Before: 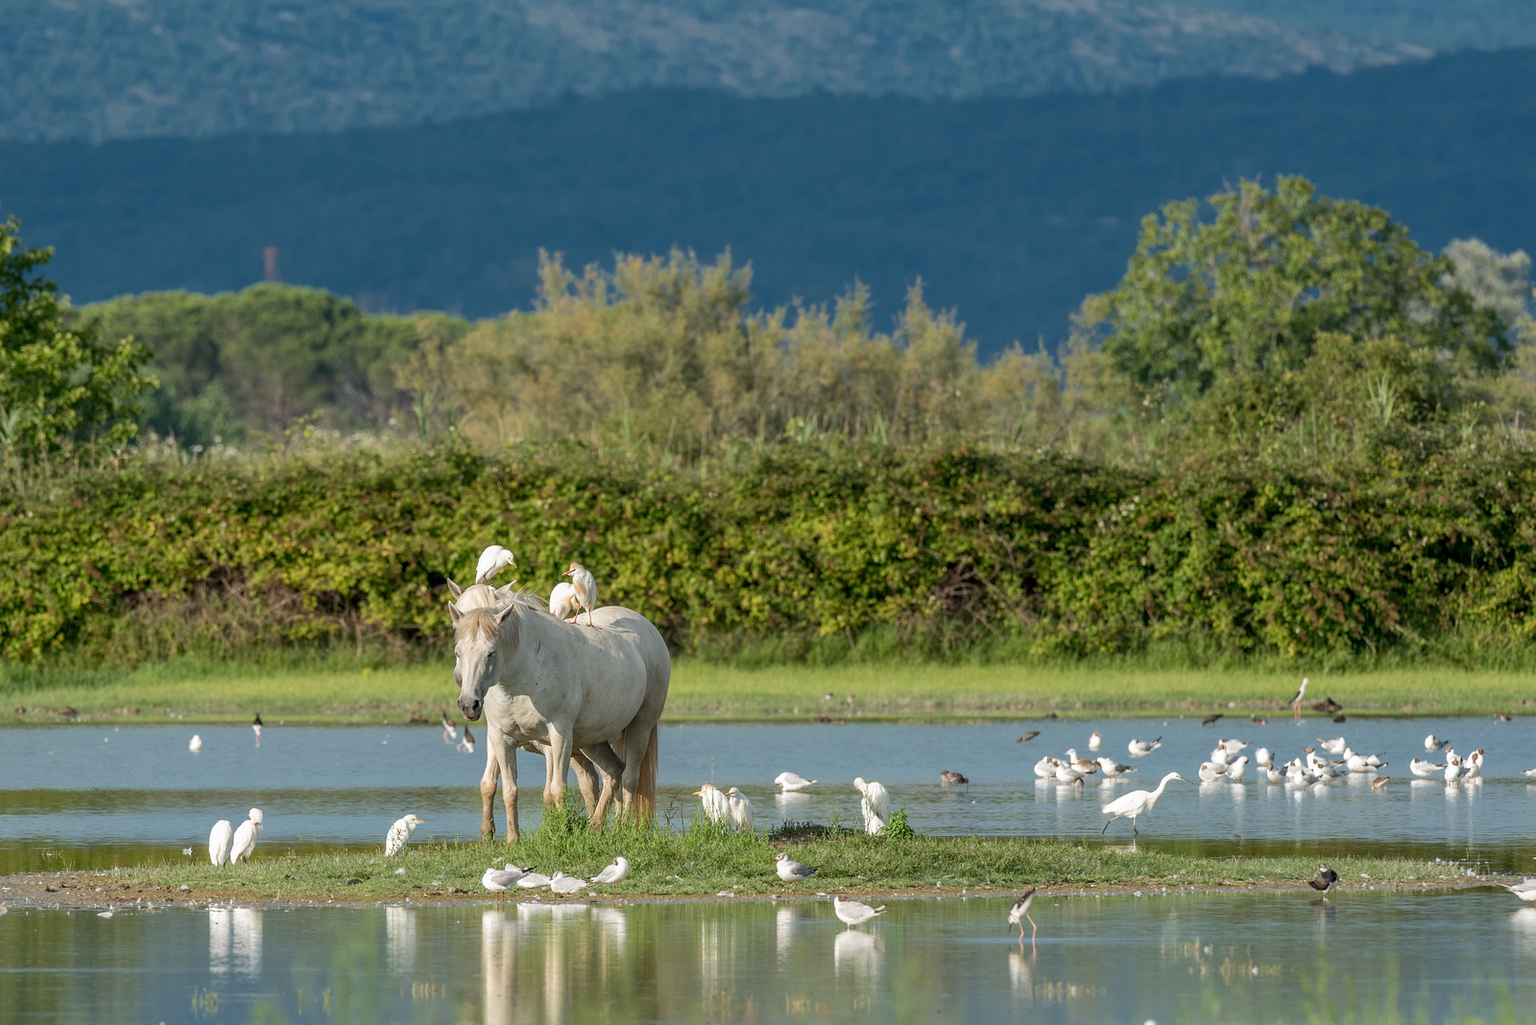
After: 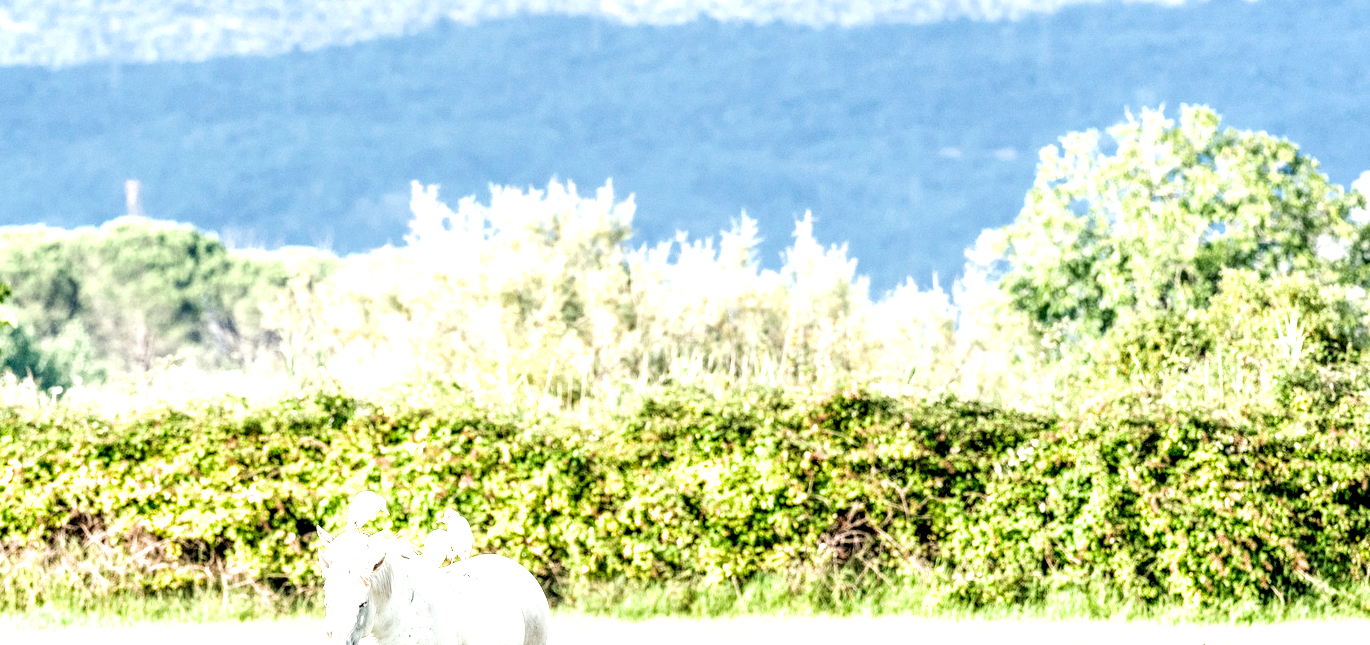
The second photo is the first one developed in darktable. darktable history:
exposure: exposure 3 EV, compensate highlight preservation false
crop and rotate: left 9.345%, top 7.22%, right 4.982%, bottom 32.331%
local contrast: highlights 19%, detail 186%
filmic rgb: black relative exposure -5 EV, white relative exposure 3.5 EV, hardness 3.19, contrast 1.3, highlights saturation mix -50%
